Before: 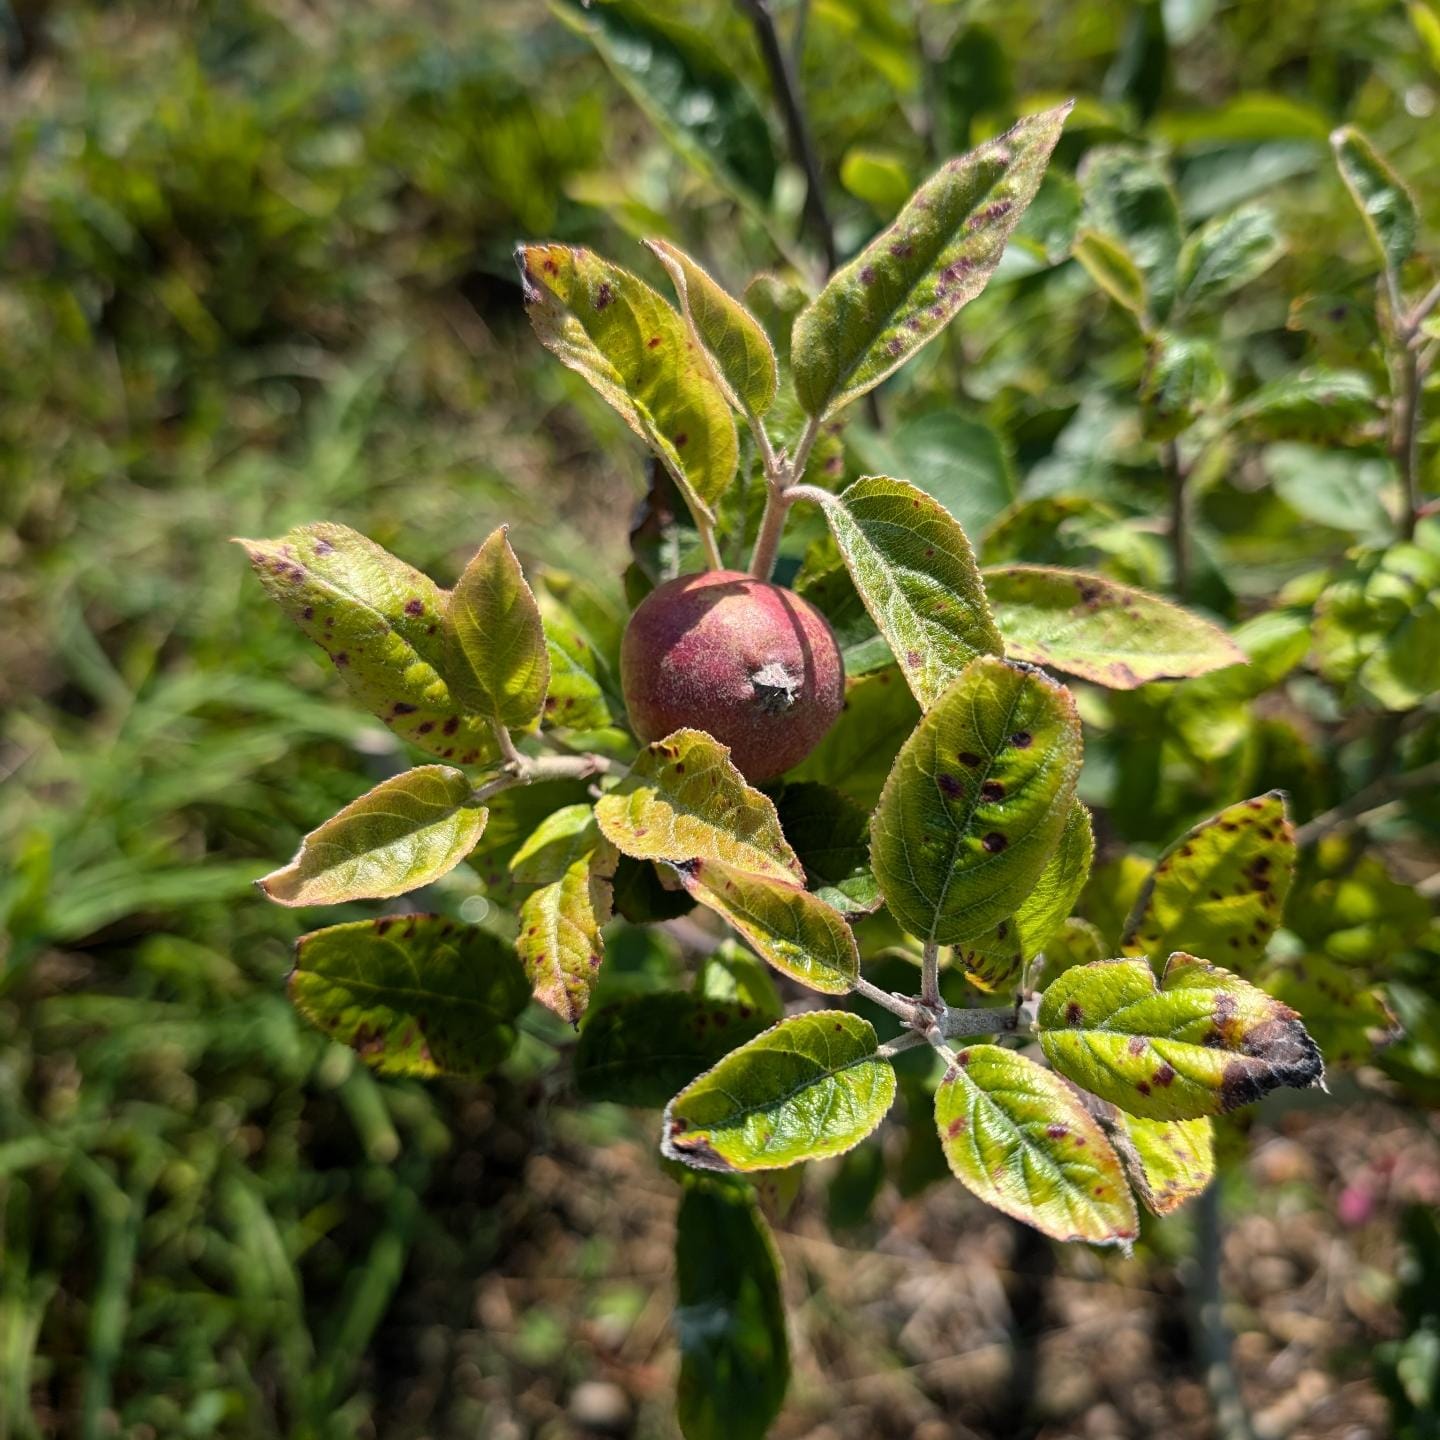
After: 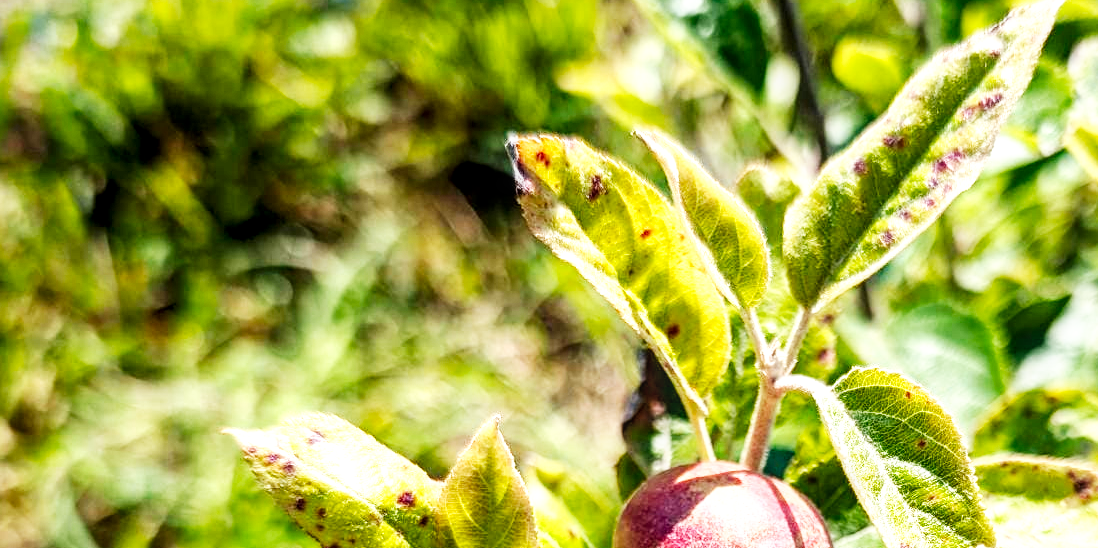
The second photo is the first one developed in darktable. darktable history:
base curve: curves: ch0 [(0, 0) (0.007, 0.004) (0.027, 0.03) (0.046, 0.07) (0.207, 0.54) (0.442, 0.872) (0.673, 0.972) (1, 1)], preserve colors none
local contrast: on, module defaults
crop: left 0.579%, top 7.627%, right 23.167%, bottom 54.275%
exposure: black level correction 0.003, exposure 0.383 EV, compensate highlight preservation false
